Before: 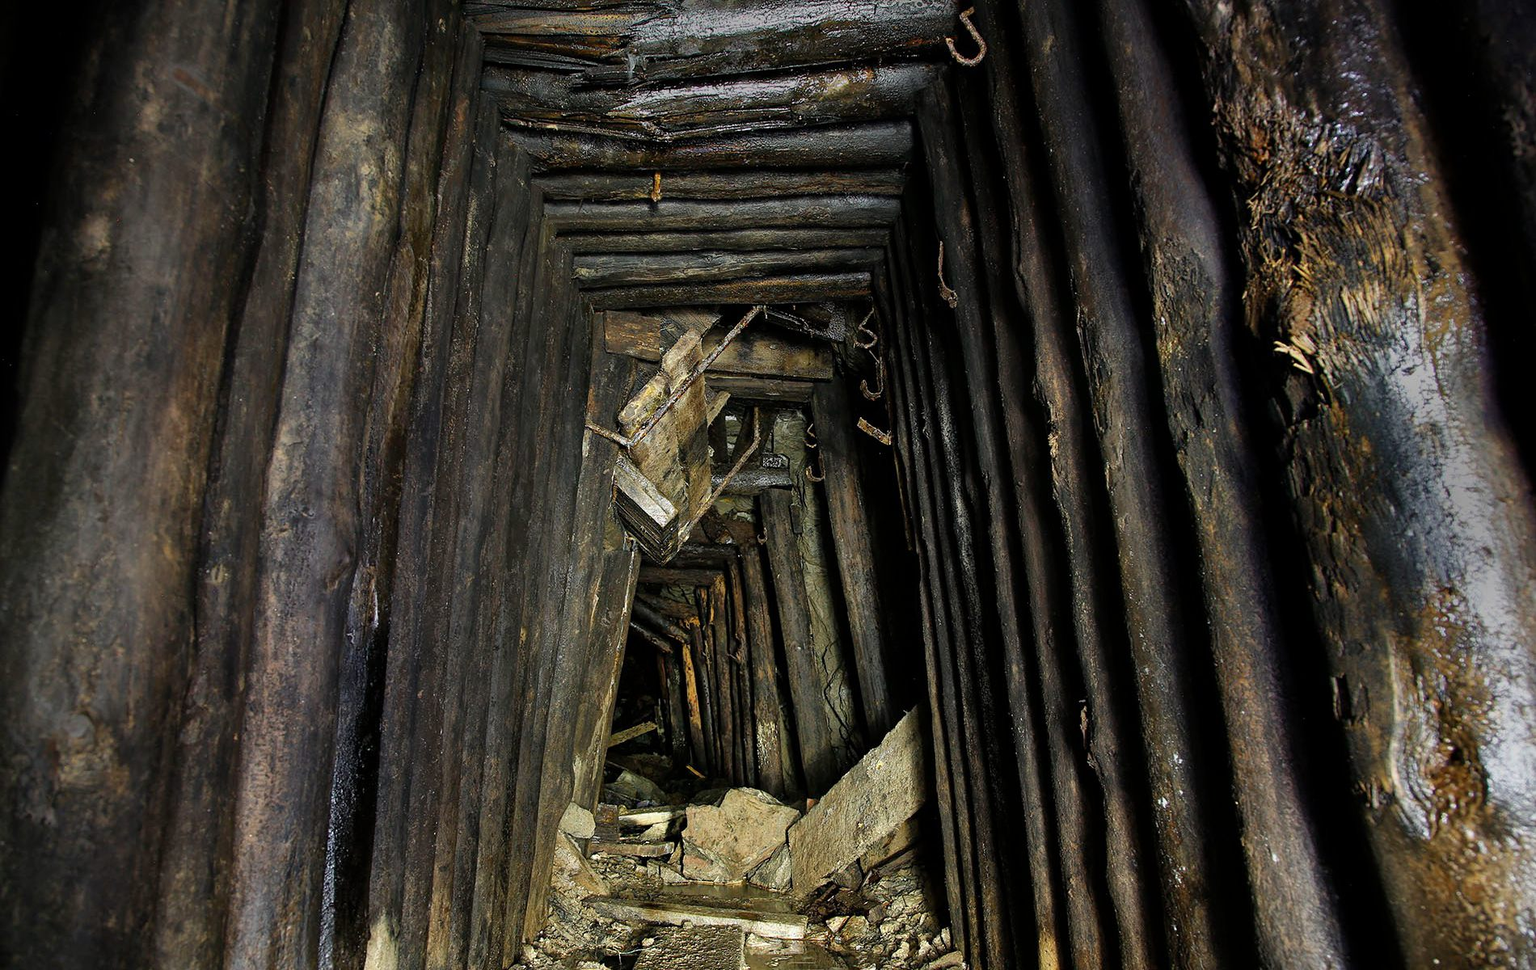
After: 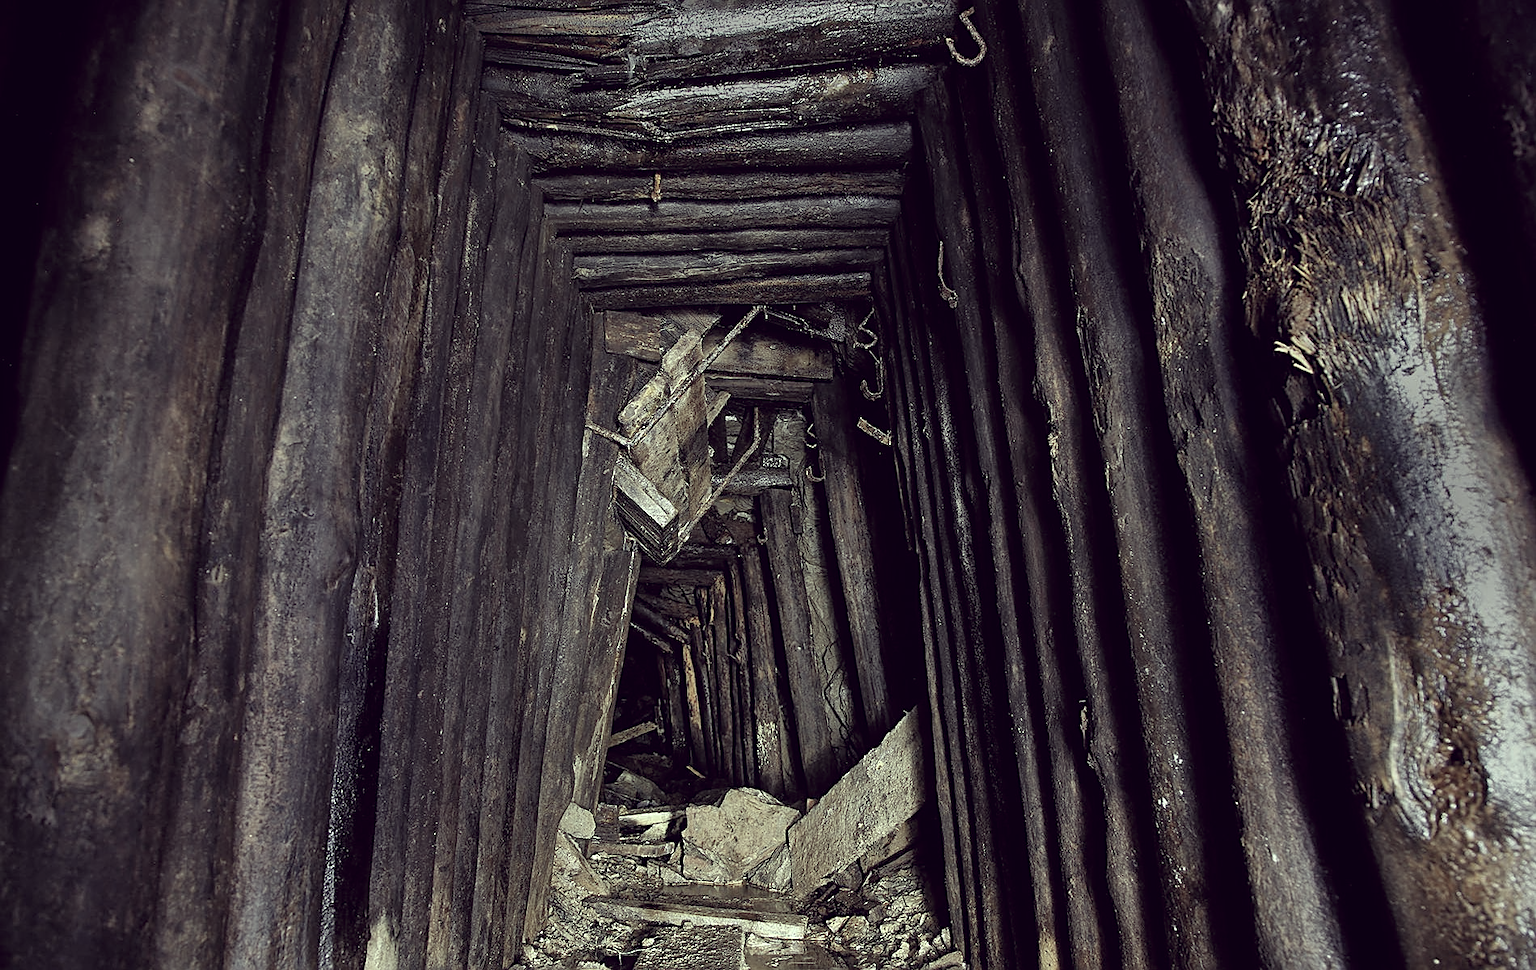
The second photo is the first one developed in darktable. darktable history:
sharpen: on, module defaults
color correction: highlights a* -20.17, highlights b* 20.27, shadows a* 20.03, shadows b* -20.46, saturation 0.43
